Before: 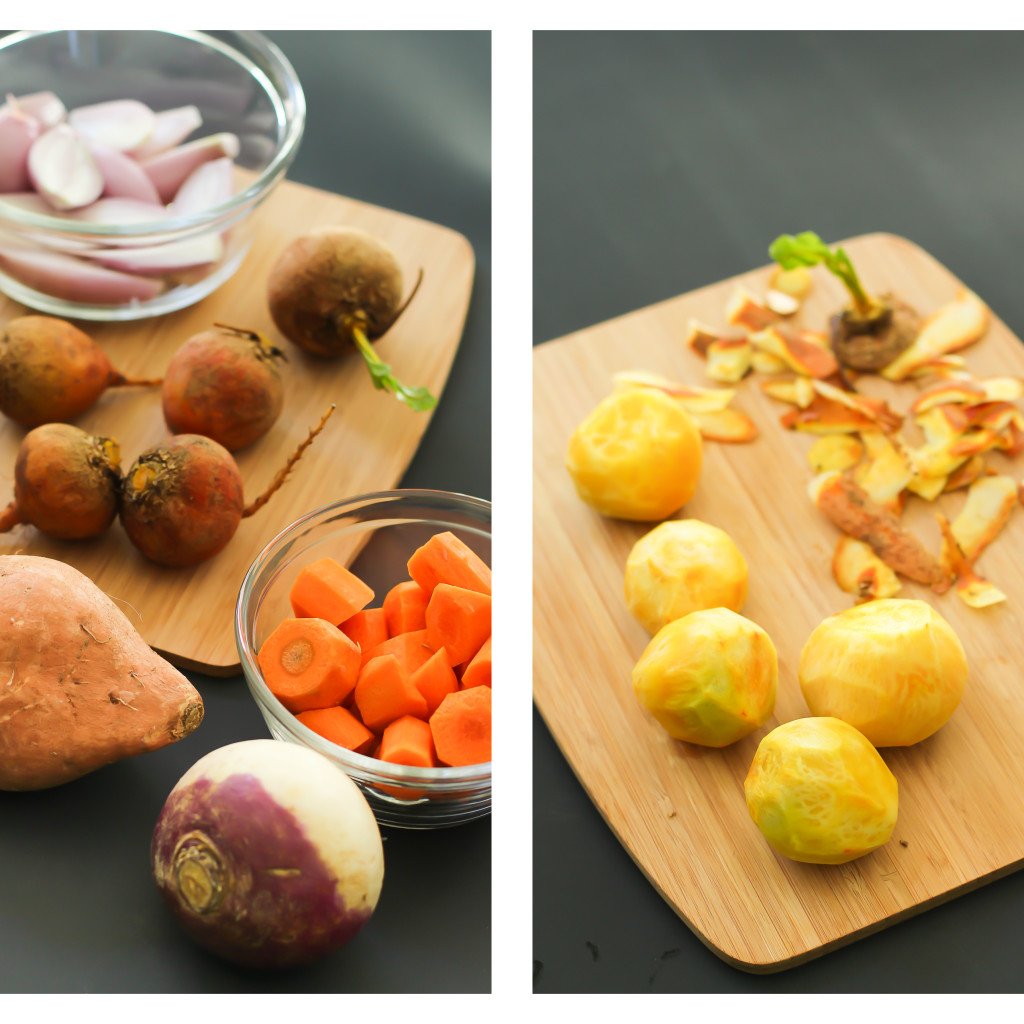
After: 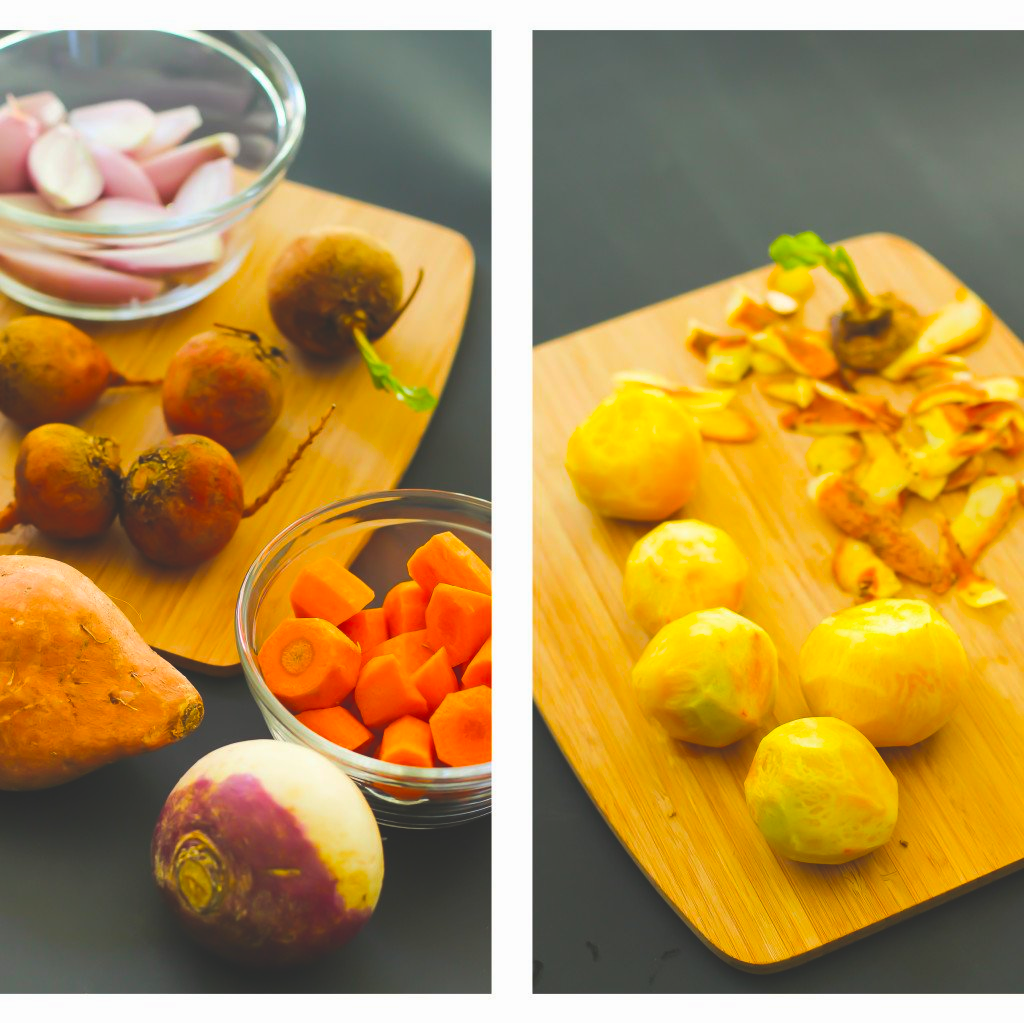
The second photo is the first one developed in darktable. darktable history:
crop: bottom 0.057%
exposure: black level correction -0.021, exposure -0.032 EV, compensate highlight preservation false
color balance rgb: shadows fall-off 101.87%, linear chroma grading › shadows -30.163%, linear chroma grading › global chroma 35.591%, perceptual saturation grading › global saturation 29.483%, mask middle-gray fulcrum 22.018%
